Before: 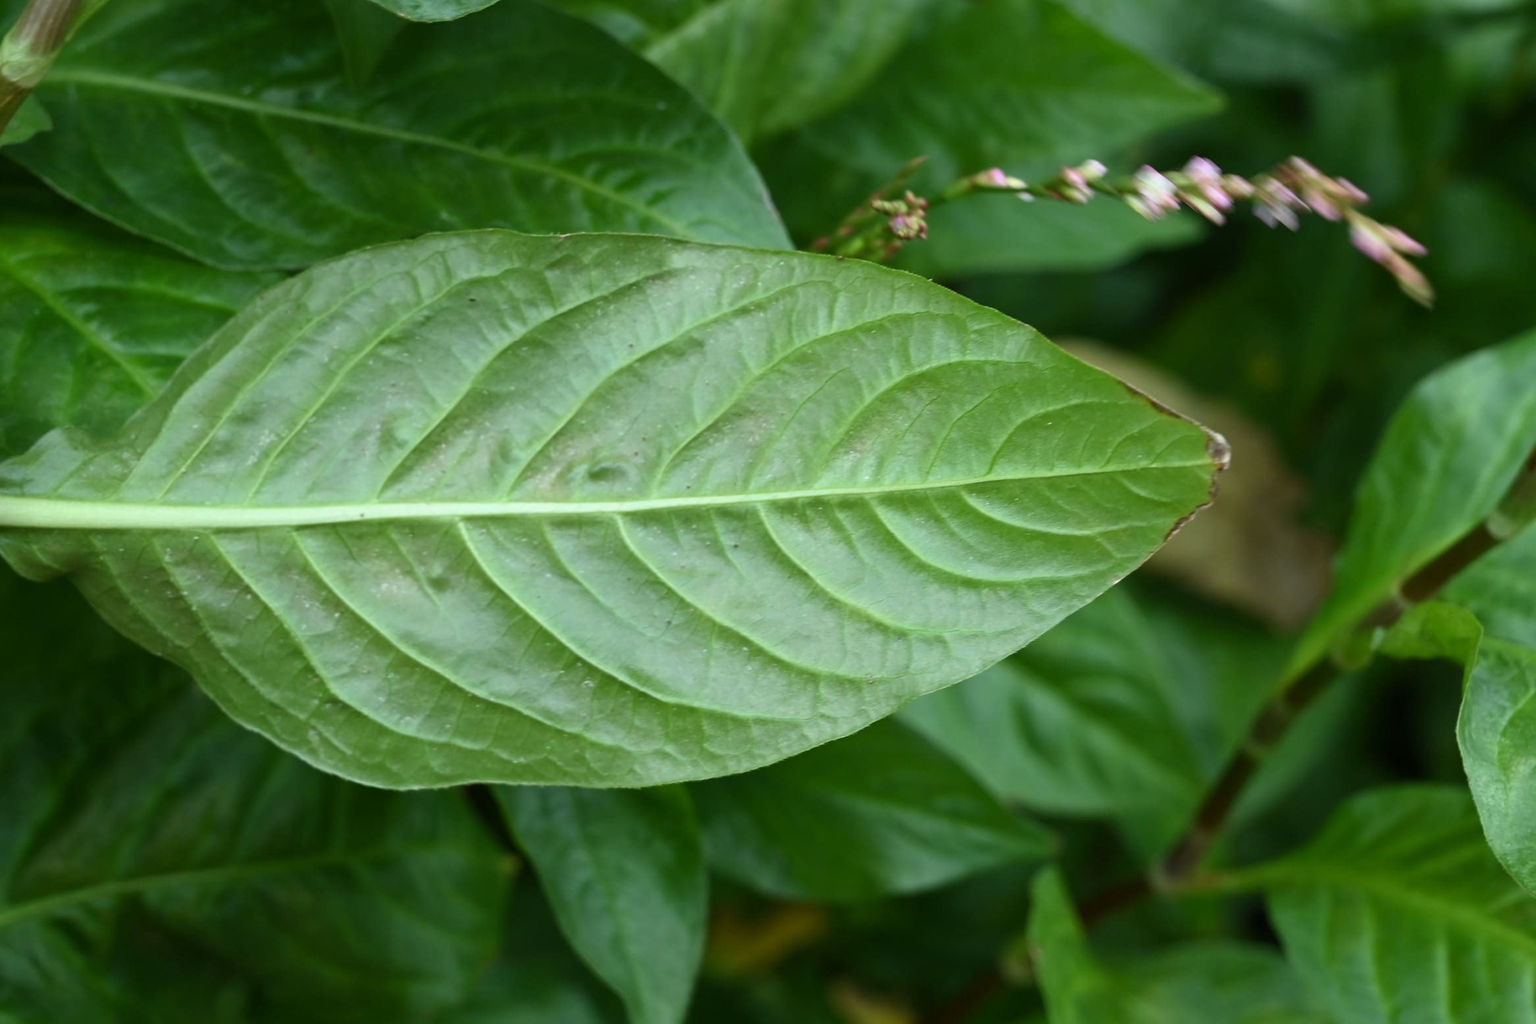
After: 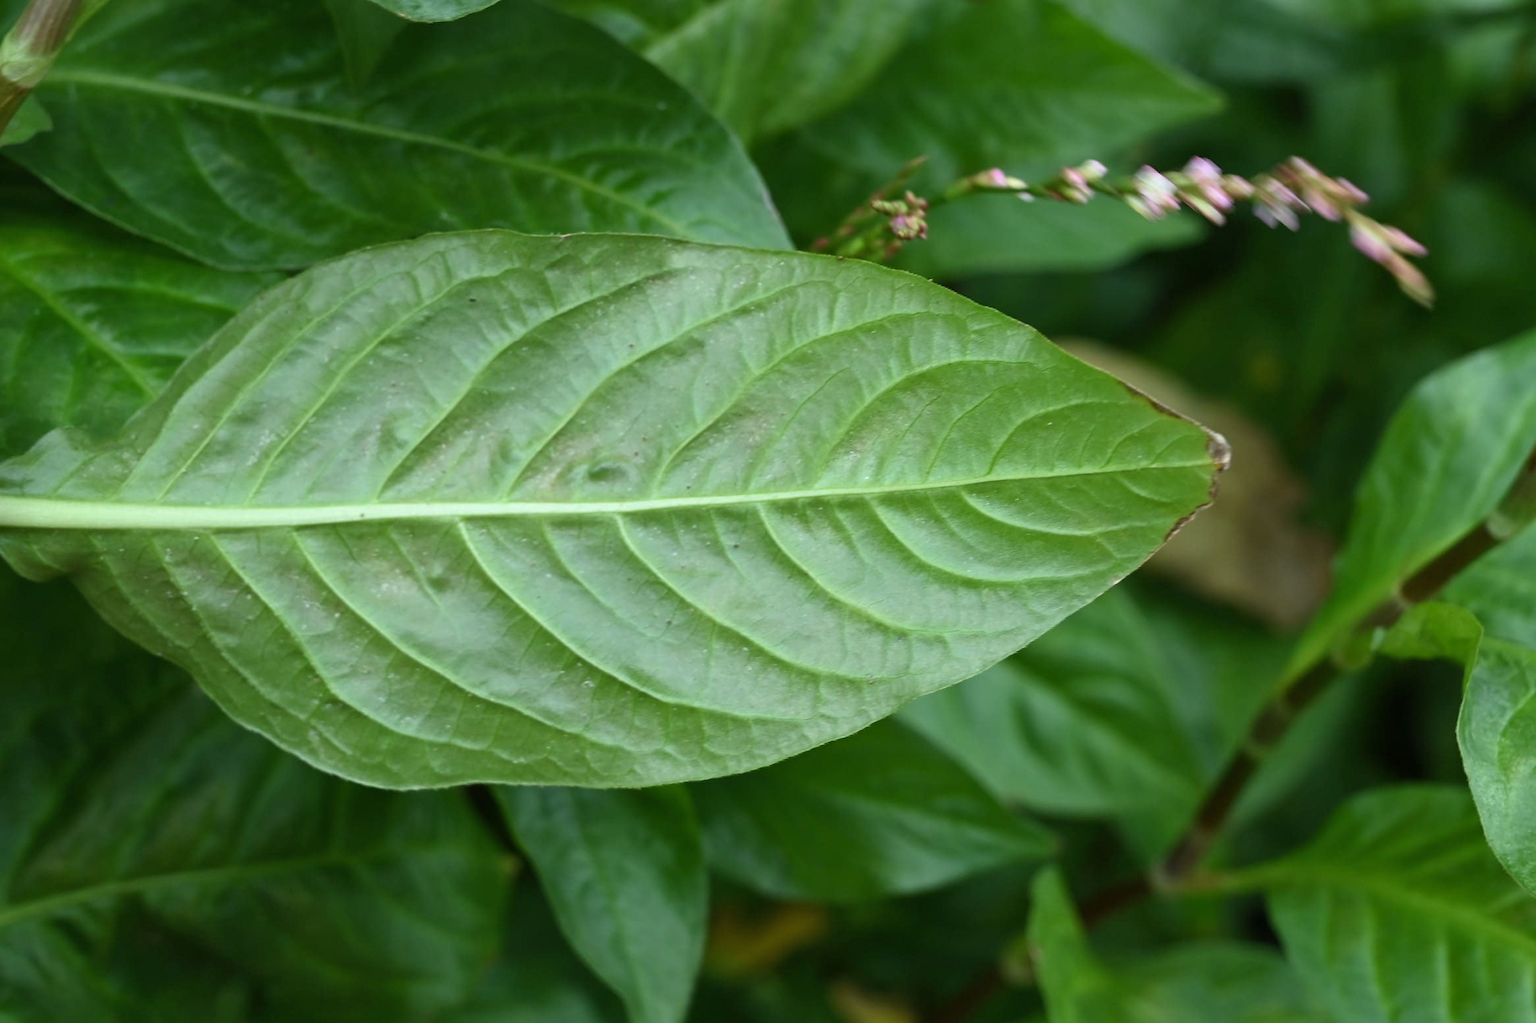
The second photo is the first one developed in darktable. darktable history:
shadows and highlights: shadows 25.46, highlights -23.8
